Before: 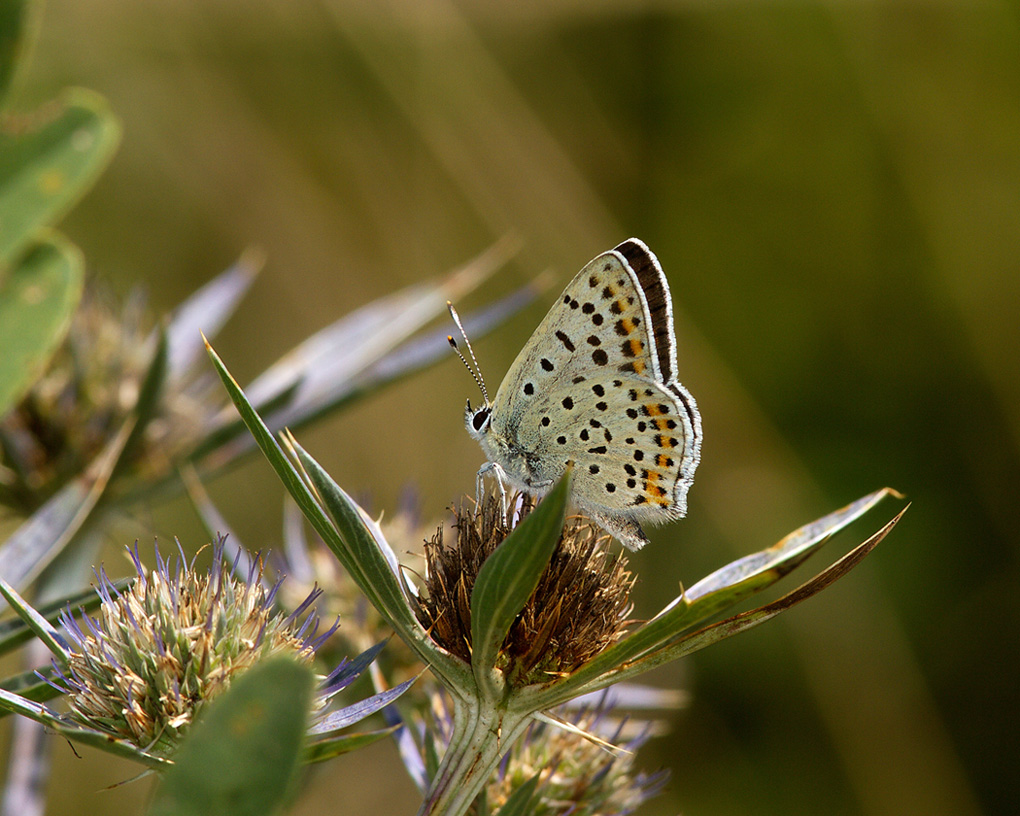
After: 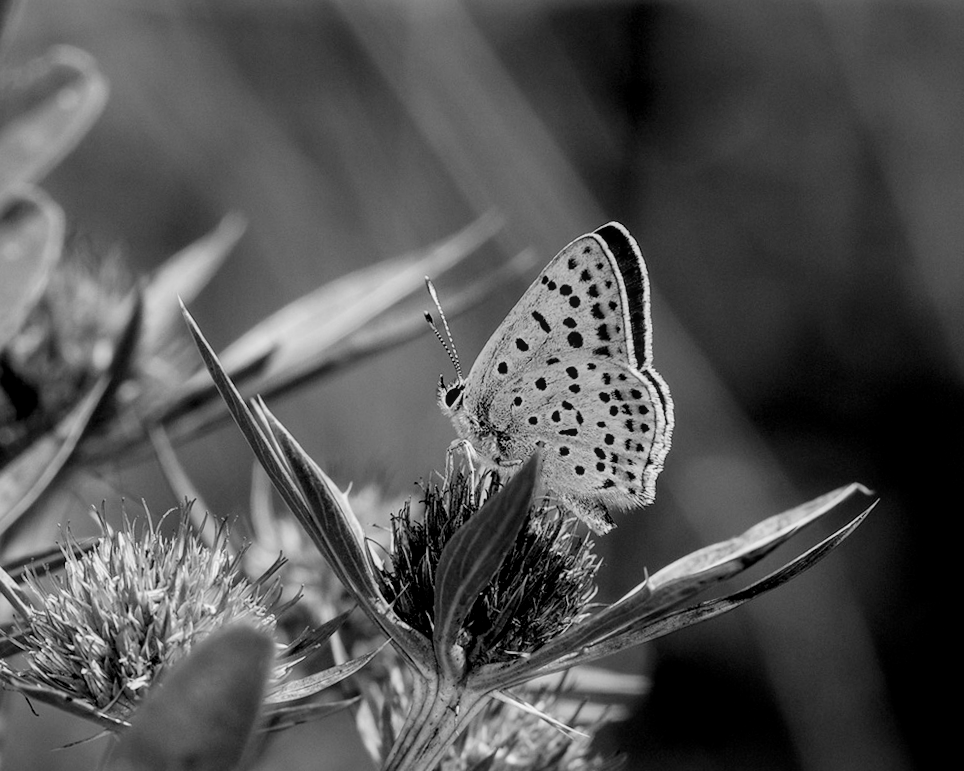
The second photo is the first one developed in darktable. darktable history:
filmic rgb: black relative exposure -5.01 EV, white relative exposure 3.17 EV, threshold 5.97 EV, hardness 3.44, contrast 1.183, highlights saturation mix -49.71%, add noise in highlights 0.002, preserve chrominance max RGB, color science v3 (2019), use custom middle-gray values true, contrast in highlights soft, enable highlight reconstruction true
crop and rotate: angle -2.67°
local contrast: on, module defaults
